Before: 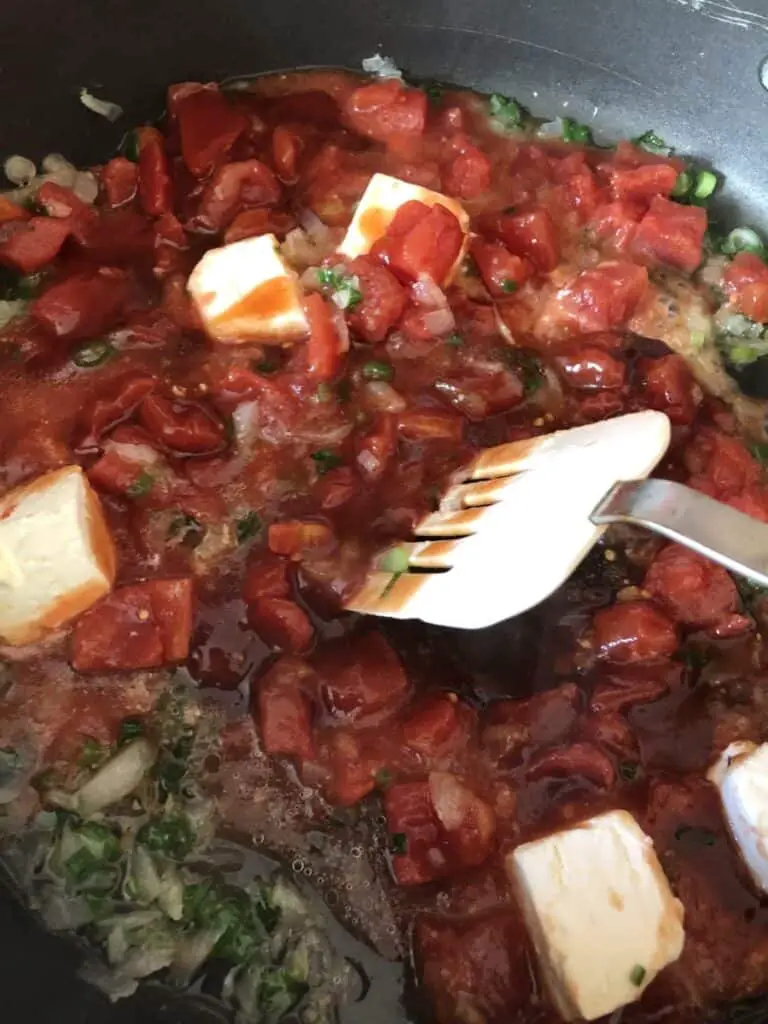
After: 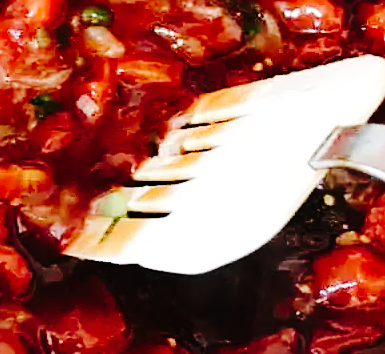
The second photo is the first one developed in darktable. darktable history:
sharpen: on, module defaults
tone curve: curves: ch0 [(0, 0) (0.003, 0.002) (0.011, 0.007) (0.025, 0.014) (0.044, 0.023) (0.069, 0.033) (0.1, 0.052) (0.136, 0.081) (0.177, 0.134) (0.224, 0.205) (0.277, 0.296) (0.335, 0.401) (0.399, 0.501) (0.468, 0.589) (0.543, 0.658) (0.623, 0.738) (0.709, 0.804) (0.801, 0.871) (0.898, 0.93) (1, 1)], preserve colors none
crop: left 36.607%, top 34.735%, right 13.146%, bottom 30.611%
base curve: curves: ch0 [(0, 0) (0.032, 0.025) (0.121, 0.166) (0.206, 0.329) (0.605, 0.79) (1, 1)], preserve colors none
